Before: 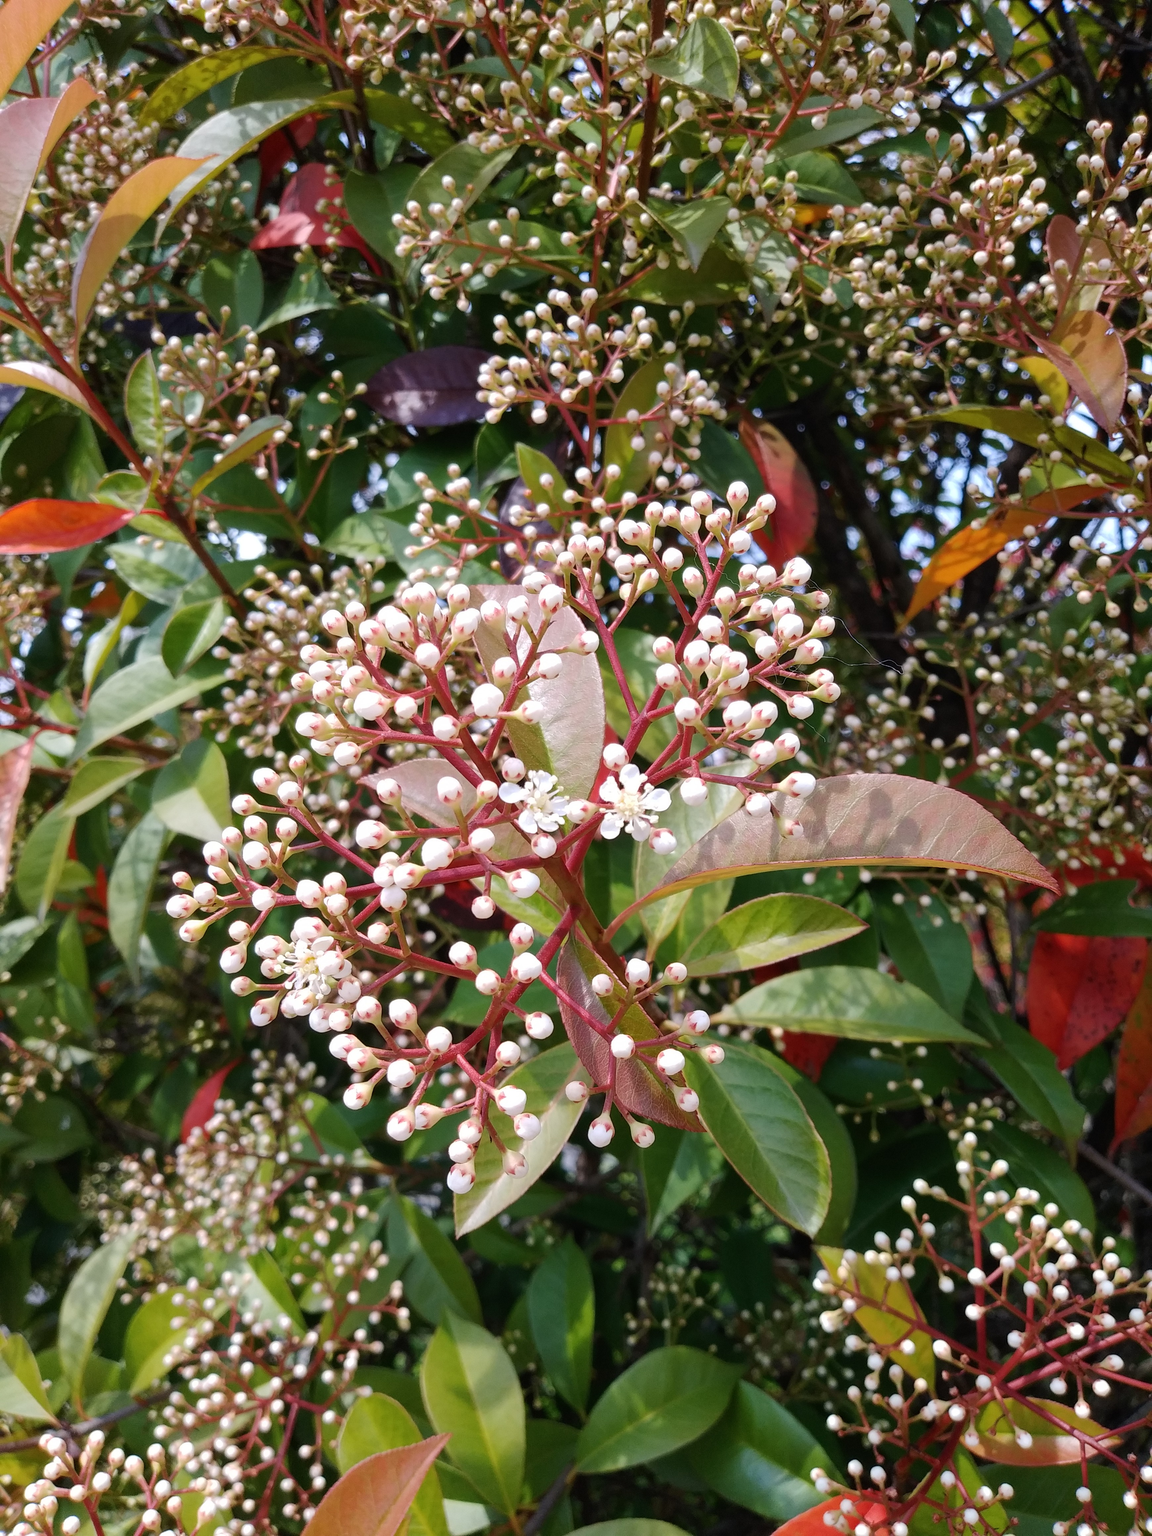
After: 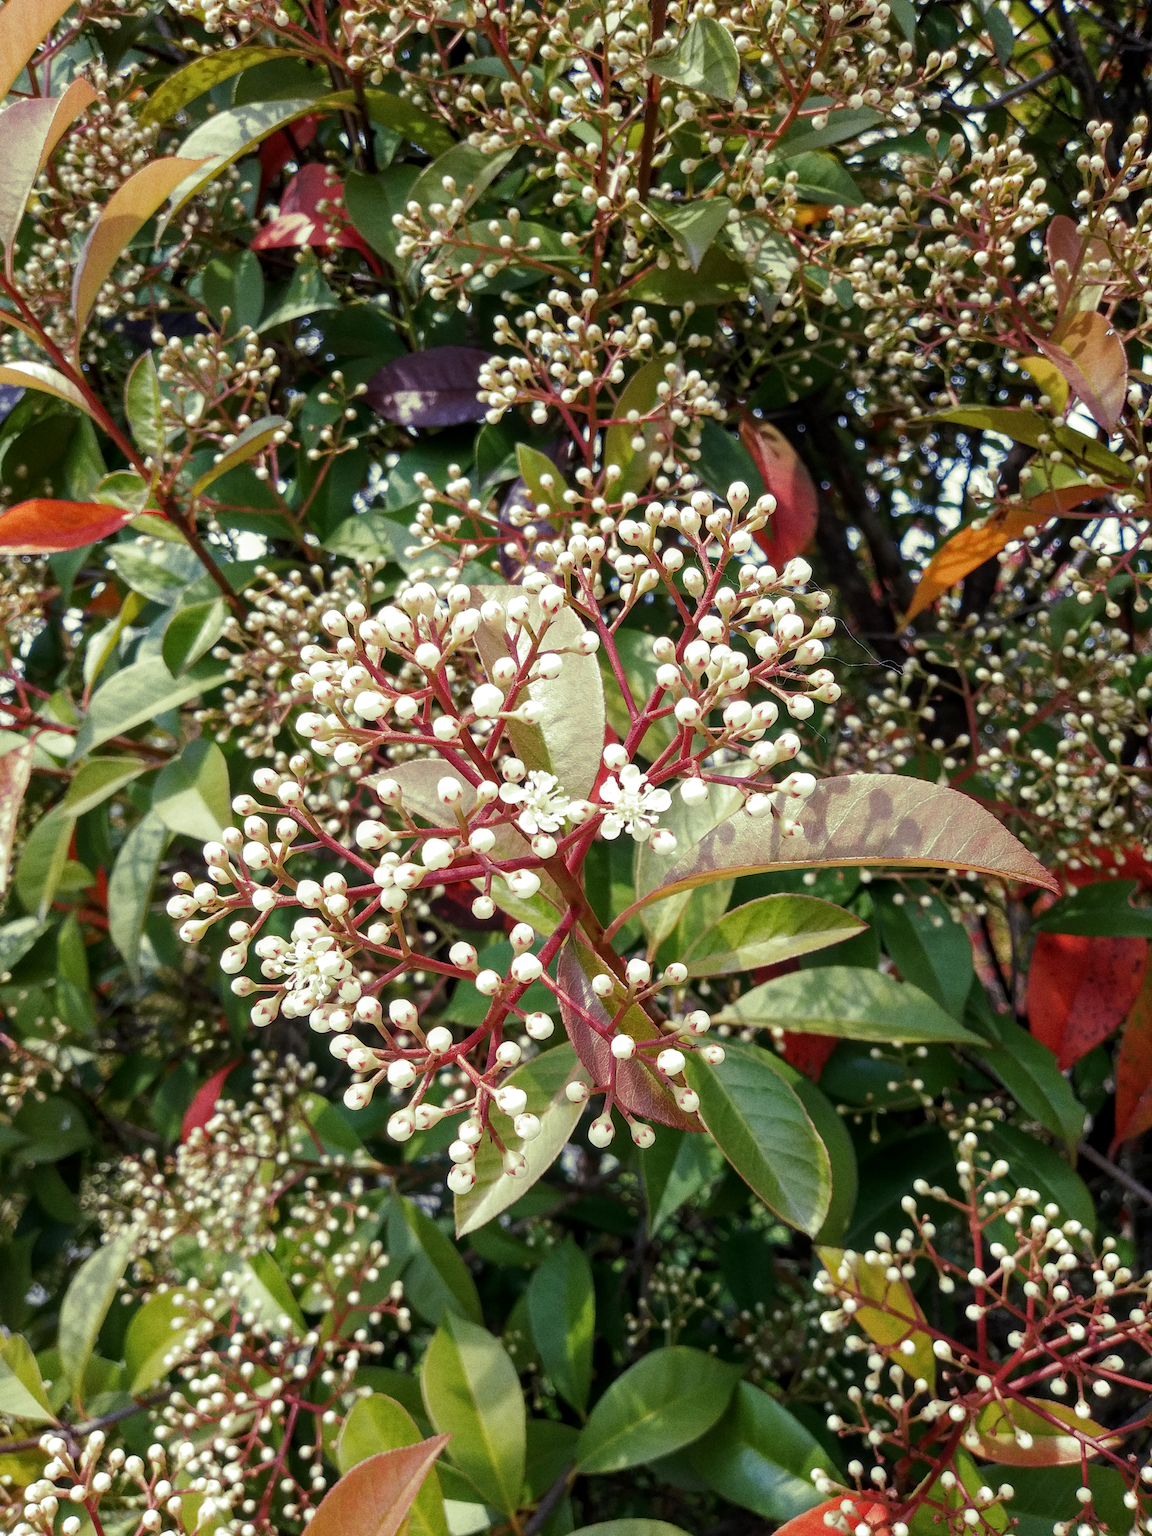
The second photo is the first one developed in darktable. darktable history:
split-toning: shadows › hue 290.82°, shadows › saturation 0.34, highlights › saturation 0.38, balance 0, compress 50%
grain: coarseness 3.21 ISO
local contrast: on, module defaults
